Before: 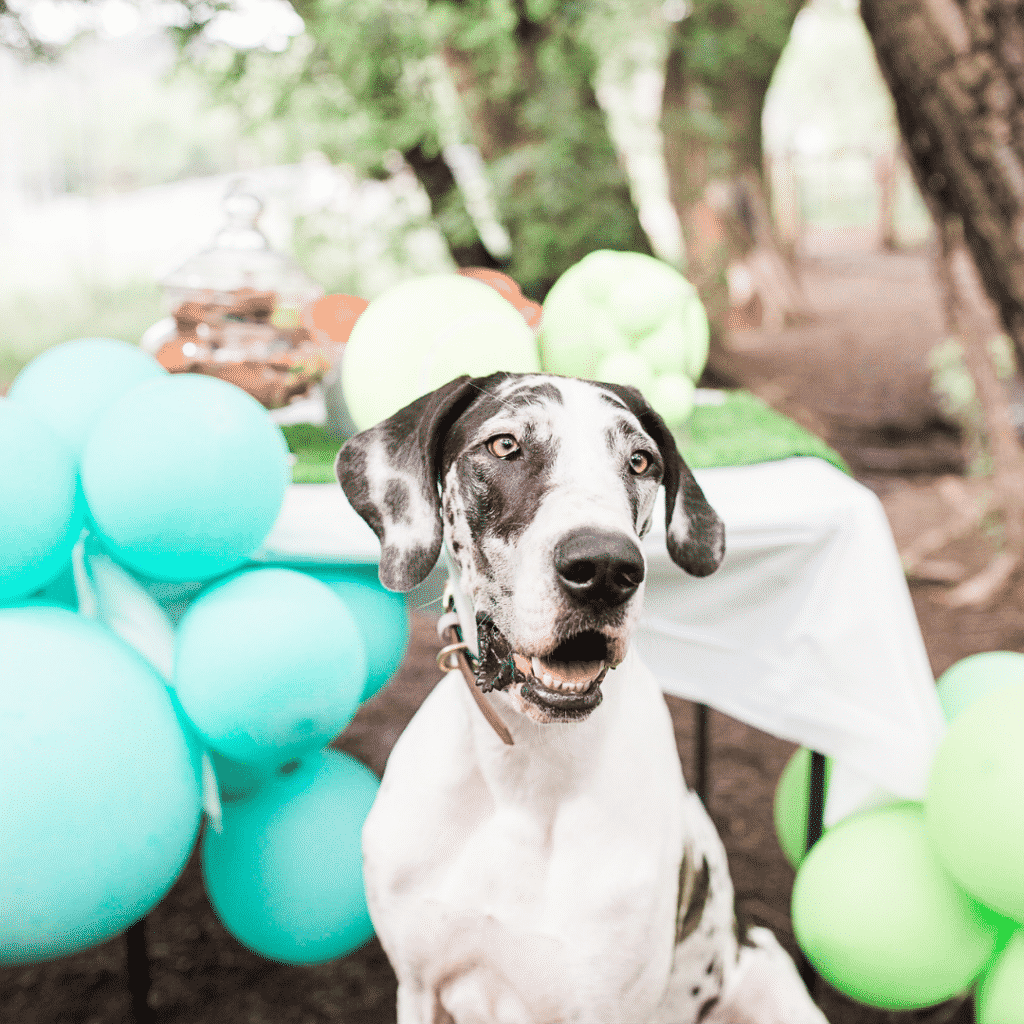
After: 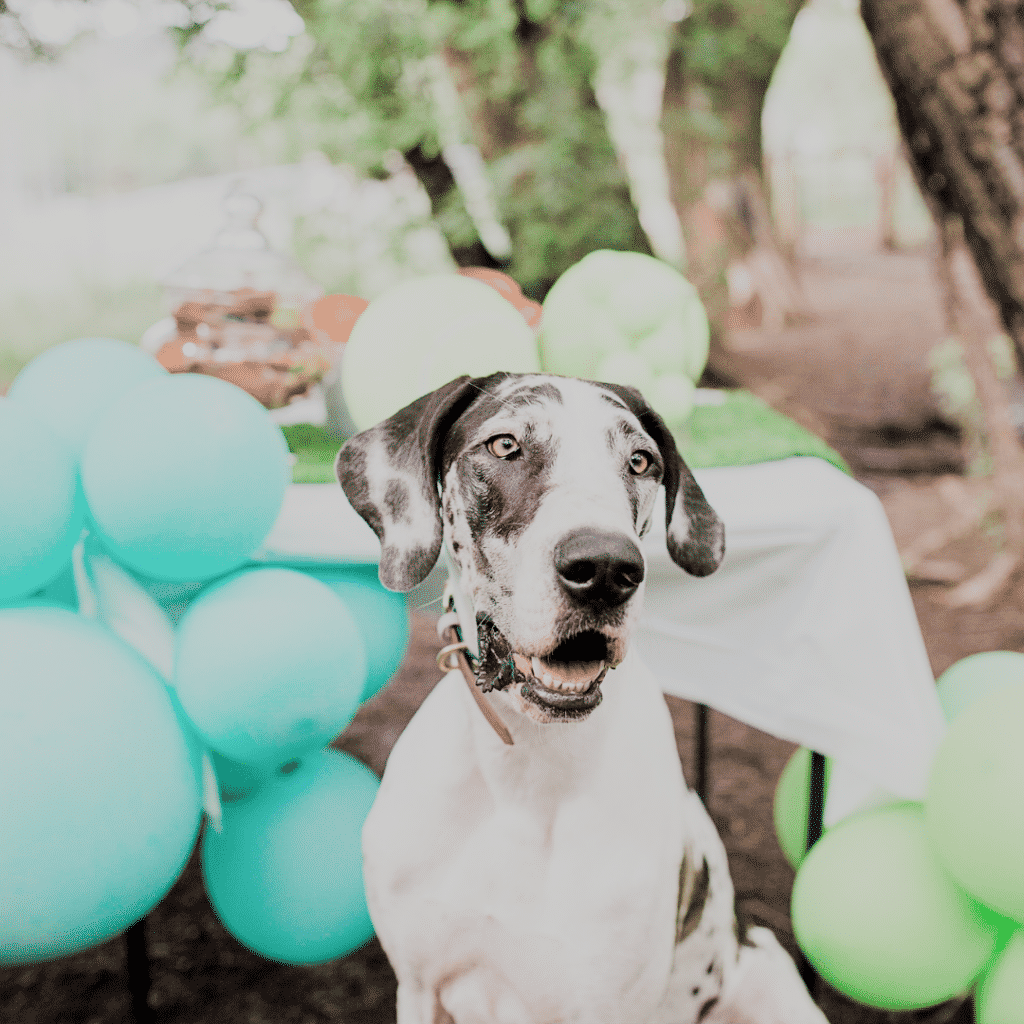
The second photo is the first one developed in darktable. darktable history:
filmic rgb: black relative exposure -7.23 EV, white relative exposure 5.39 EV, hardness 3.02
